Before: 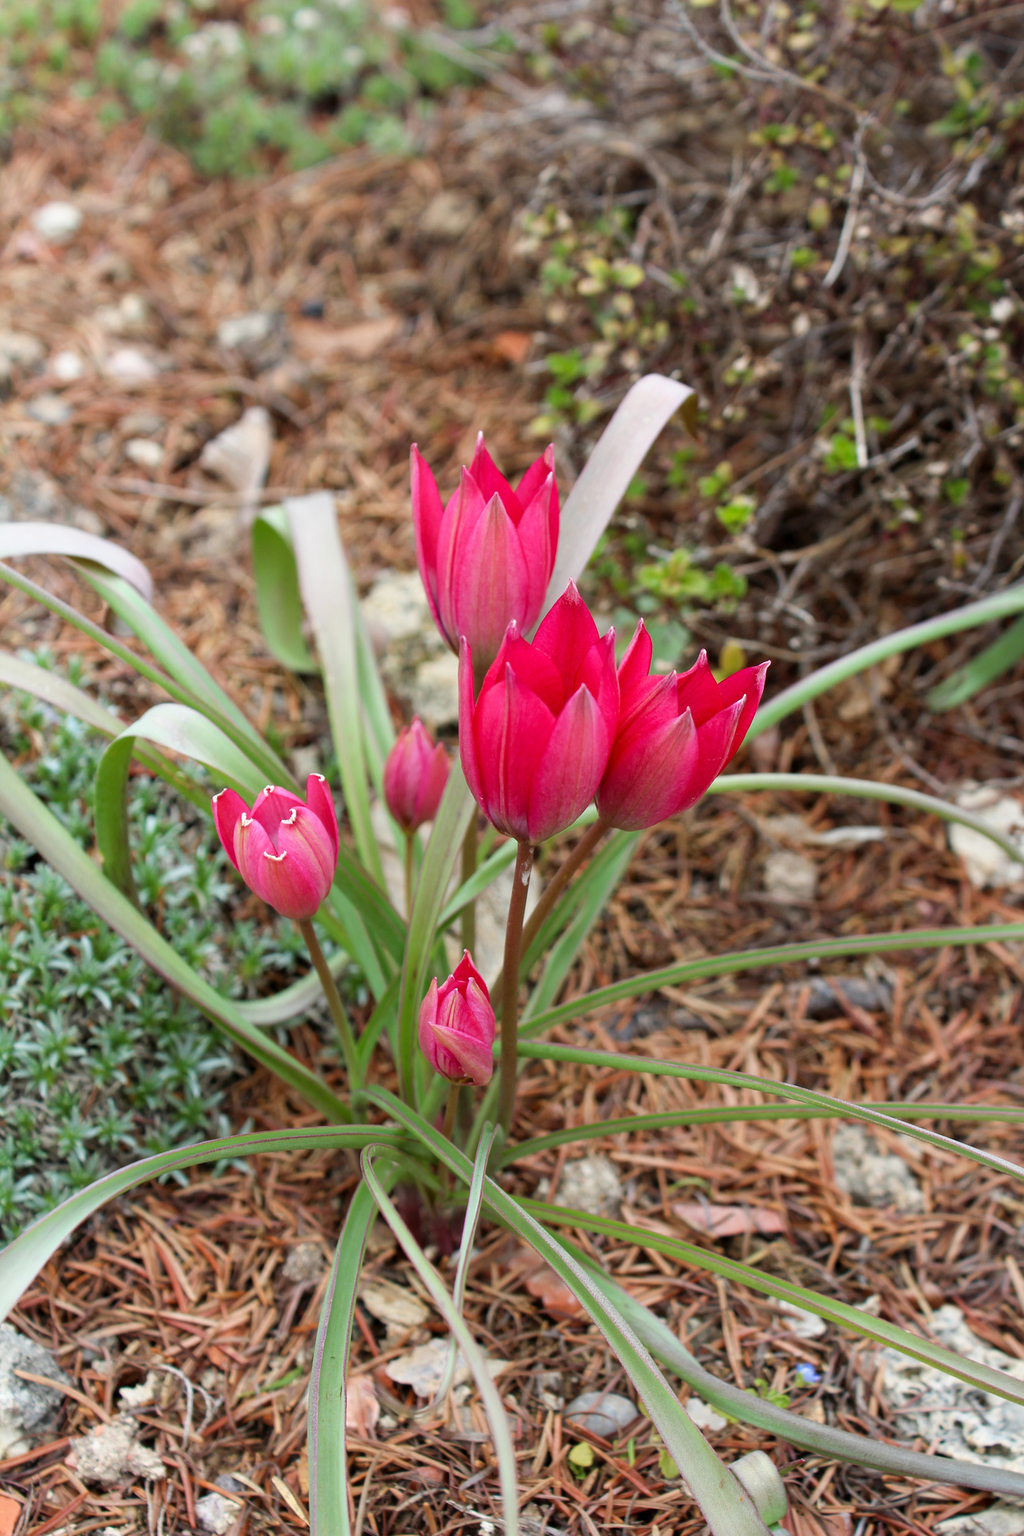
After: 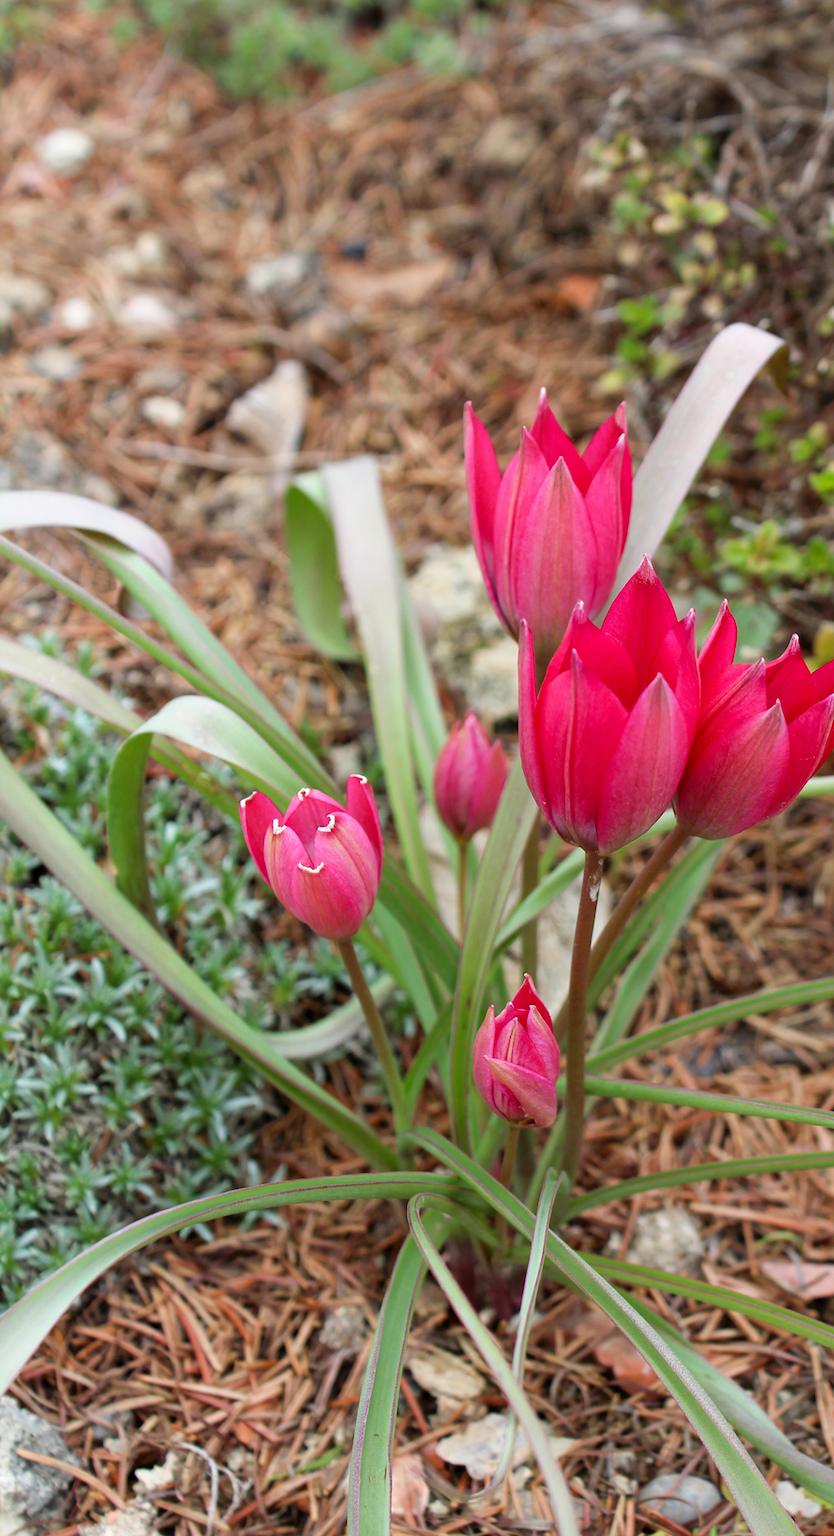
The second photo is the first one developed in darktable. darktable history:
crop: top 5.753%, right 27.843%, bottom 5.783%
